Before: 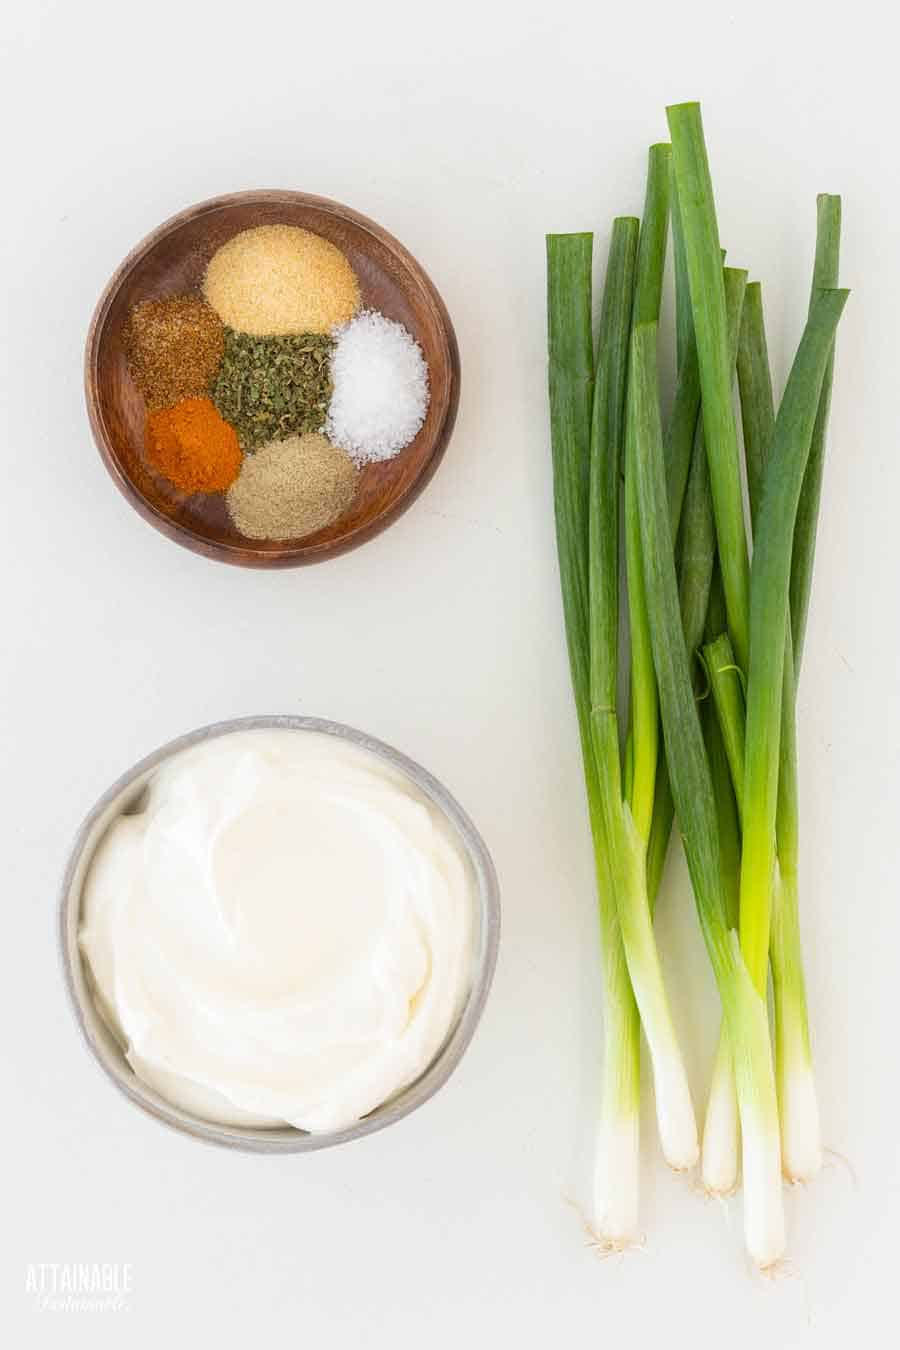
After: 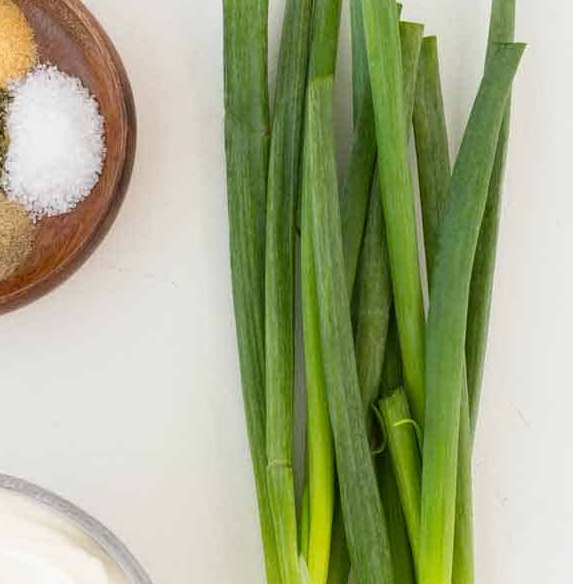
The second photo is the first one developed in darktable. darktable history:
crop: left 36.005%, top 18.293%, right 0.31%, bottom 38.444%
tone equalizer: on, module defaults
